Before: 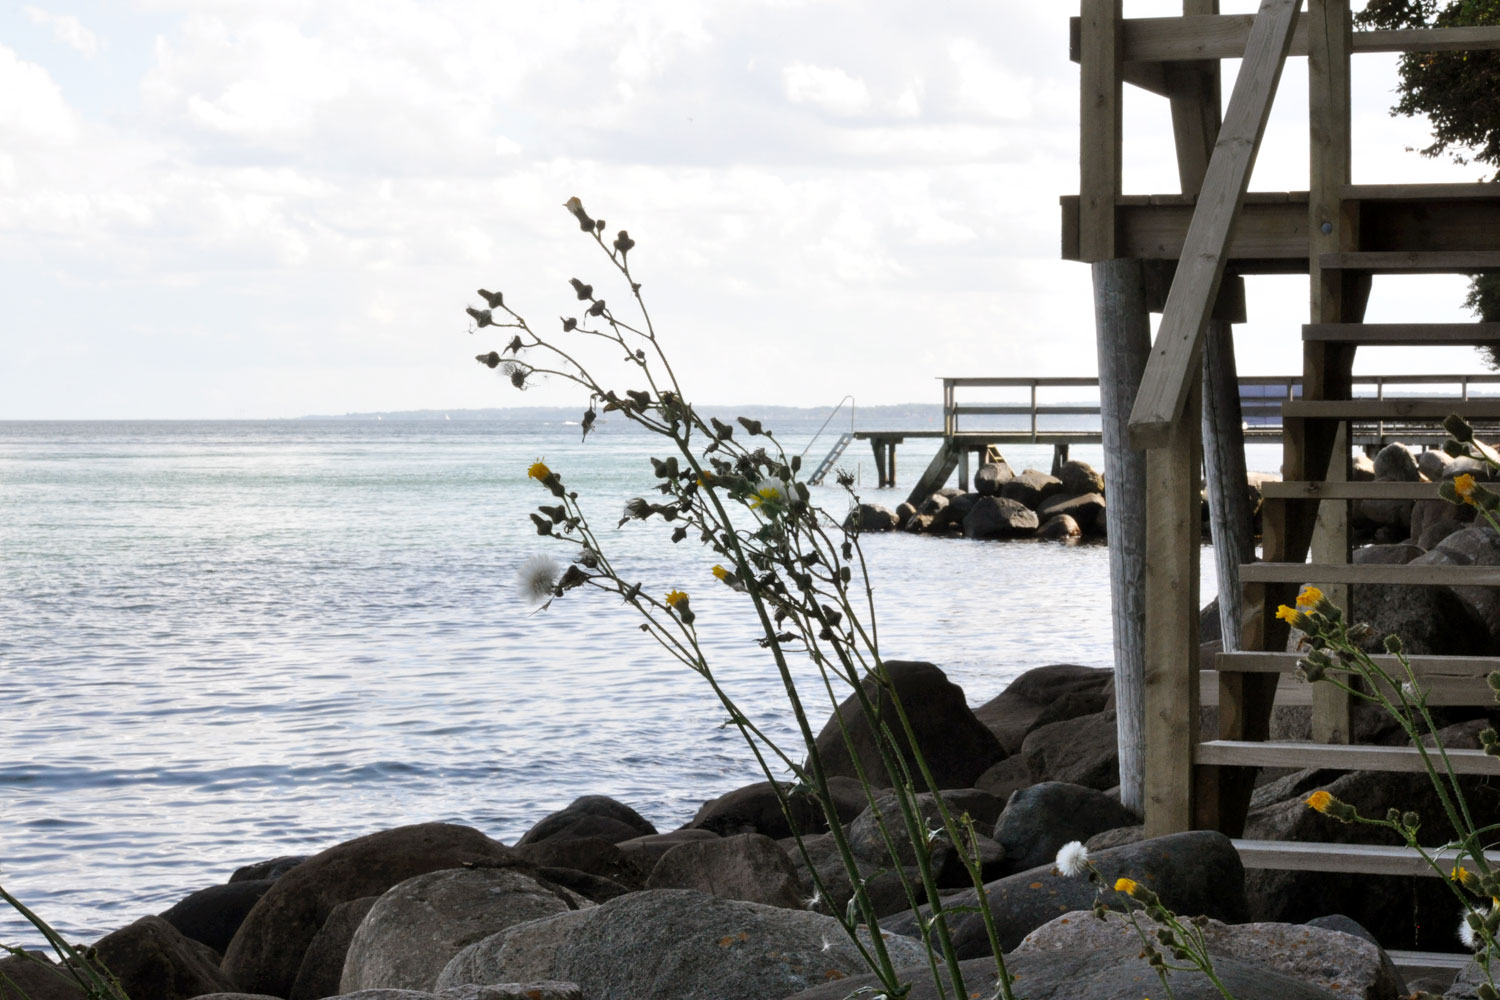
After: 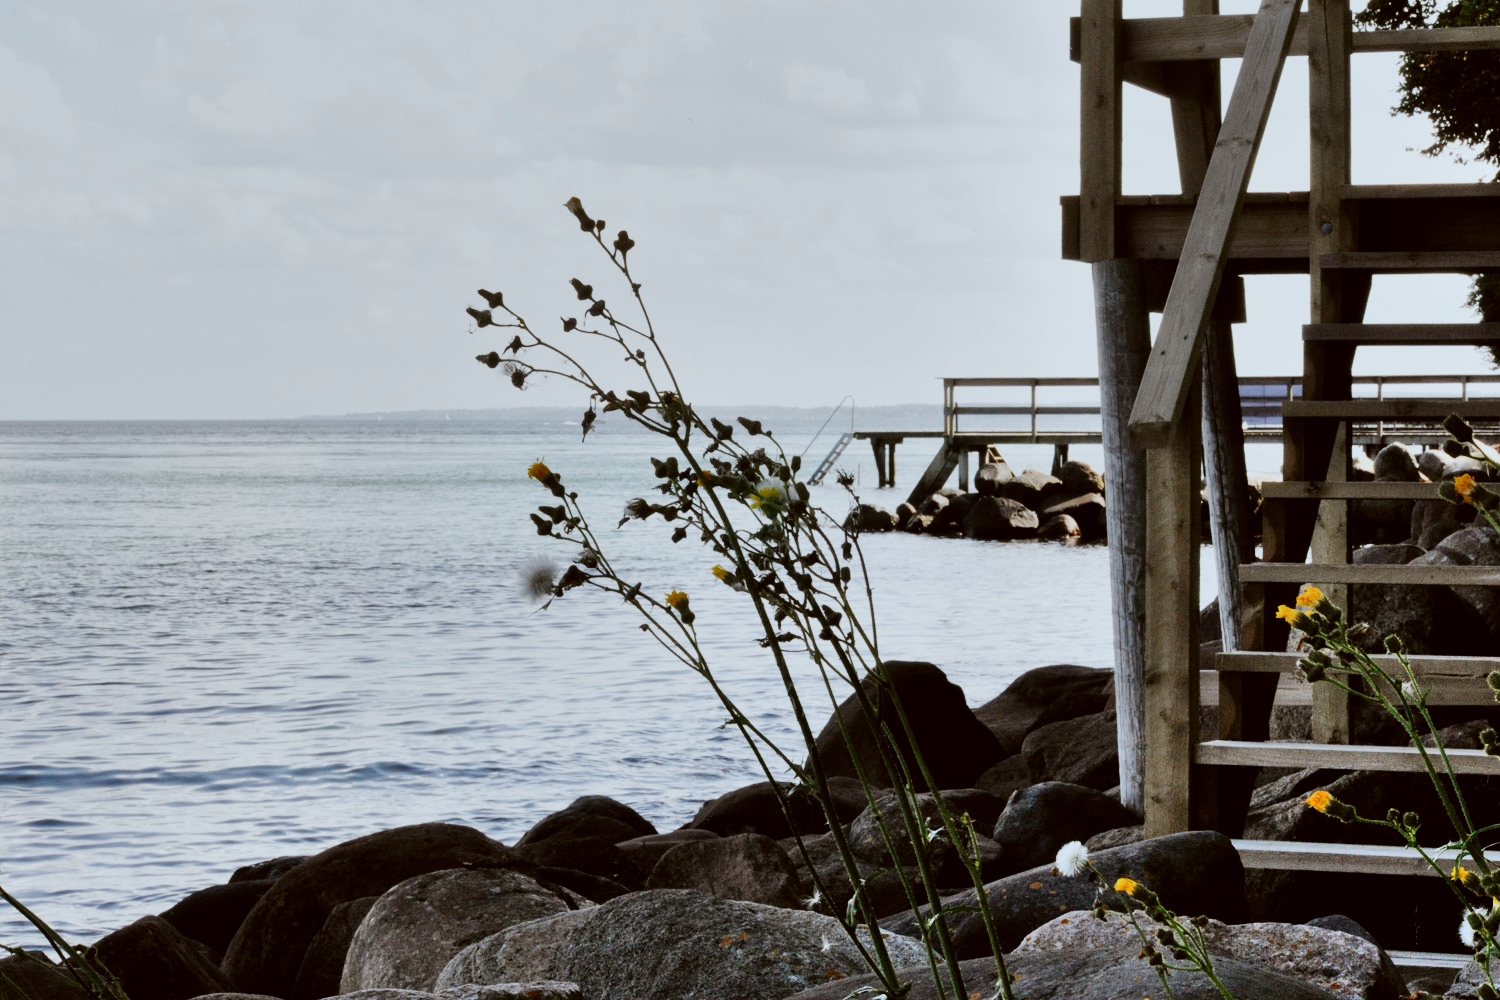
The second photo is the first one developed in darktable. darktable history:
sigmoid: contrast 1.6, skew -0.2, preserve hue 0%, red attenuation 0.1, red rotation 0.035, green attenuation 0.1, green rotation -0.017, blue attenuation 0.15, blue rotation -0.052, base primaries Rec2020
shadows and highlights: soften with gaussian
color correction: highlights a* -3.28, highlights b* -6.24, shadows a* 3.1, shadows b* 5.19
